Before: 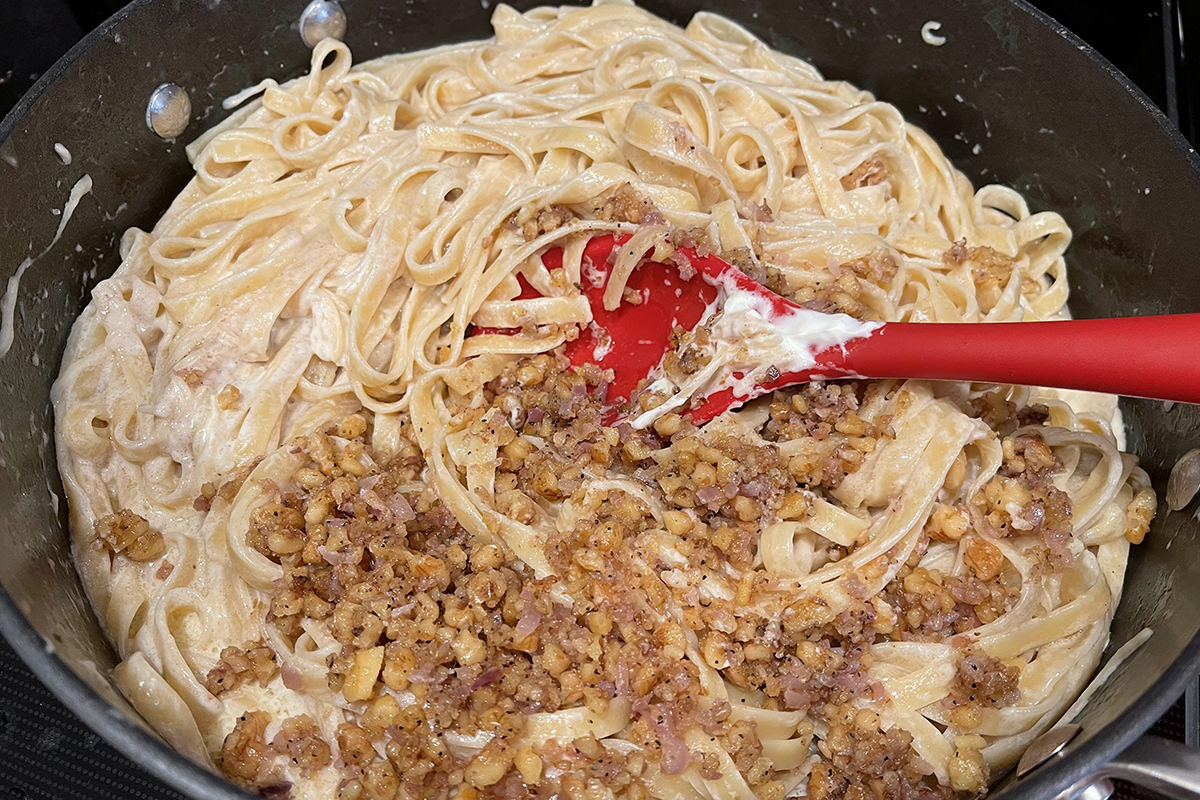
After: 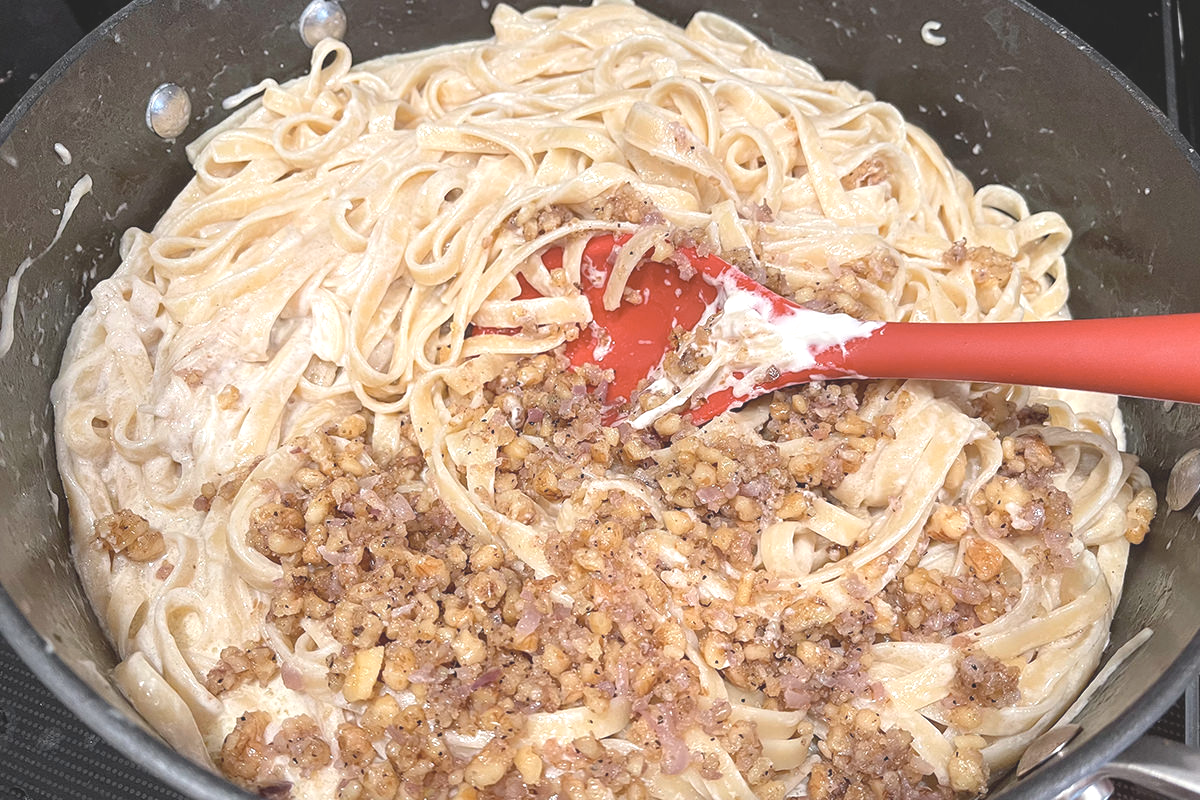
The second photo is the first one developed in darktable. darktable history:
exposure: black level correction 0, exposure 1.105 EV, compensate highlight preservation false
local contrast: detail 110%
contrast brightness saturation: contrast -0.257, saturation -0.433
